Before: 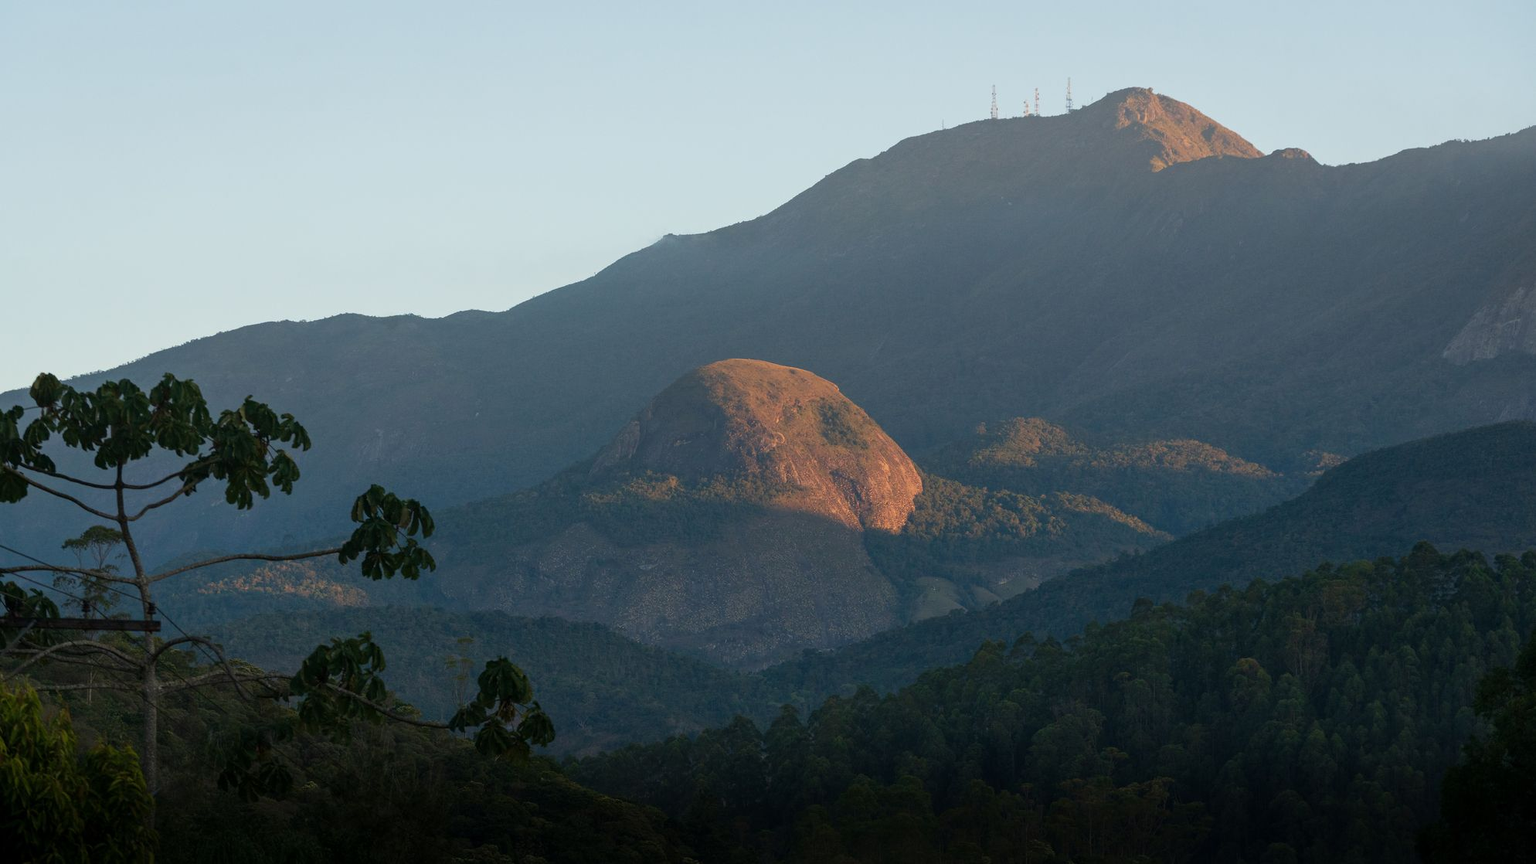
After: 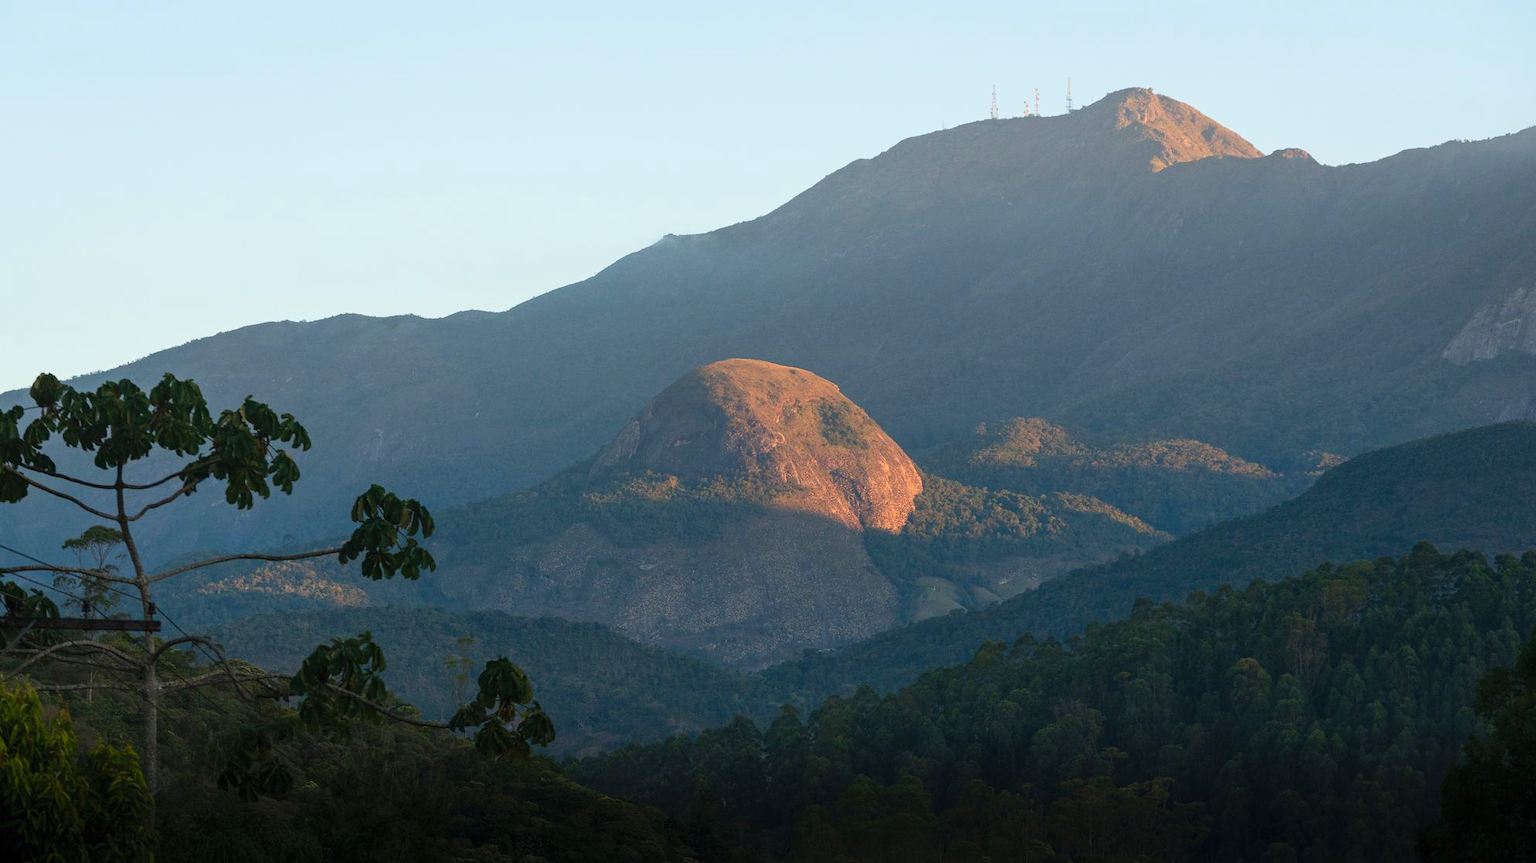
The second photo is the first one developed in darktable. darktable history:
contrast brightness saturation: contrast 0.198, brightness 0.163, saturation 0.226
